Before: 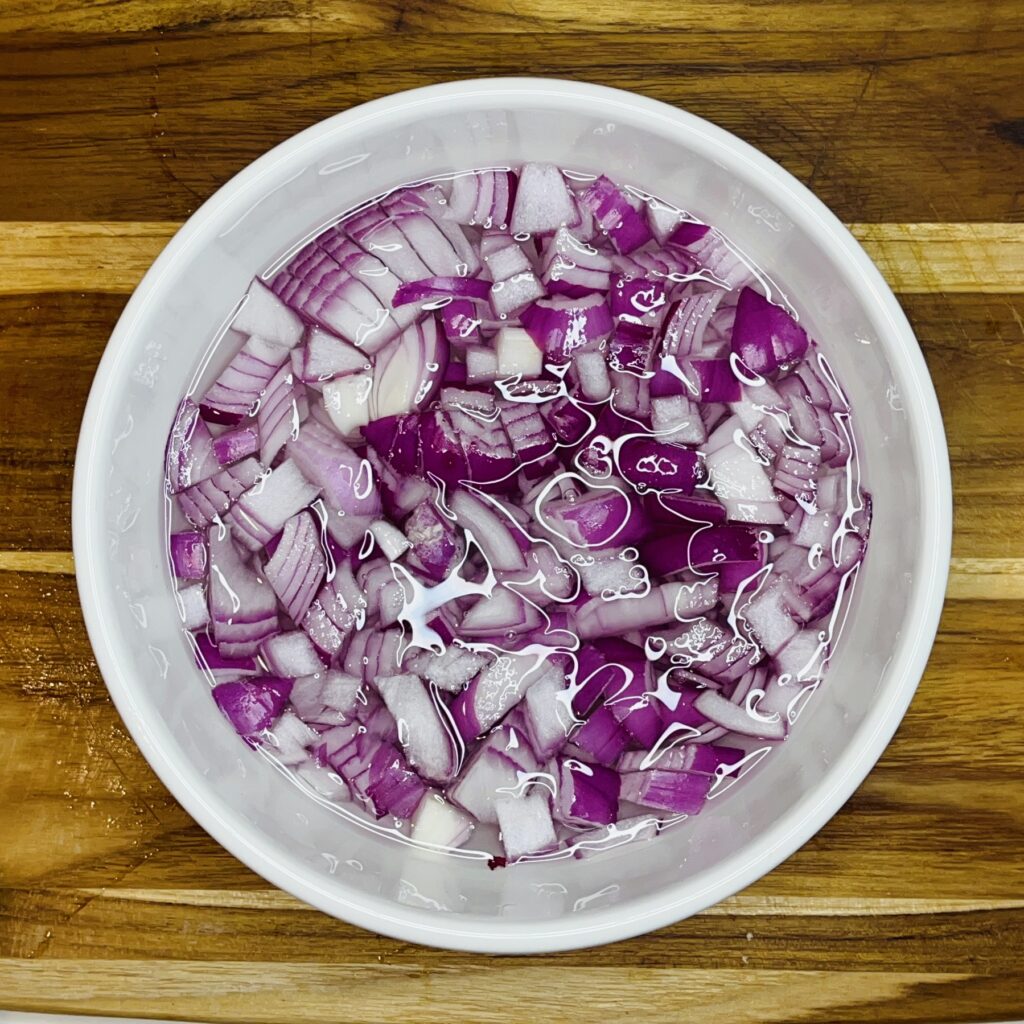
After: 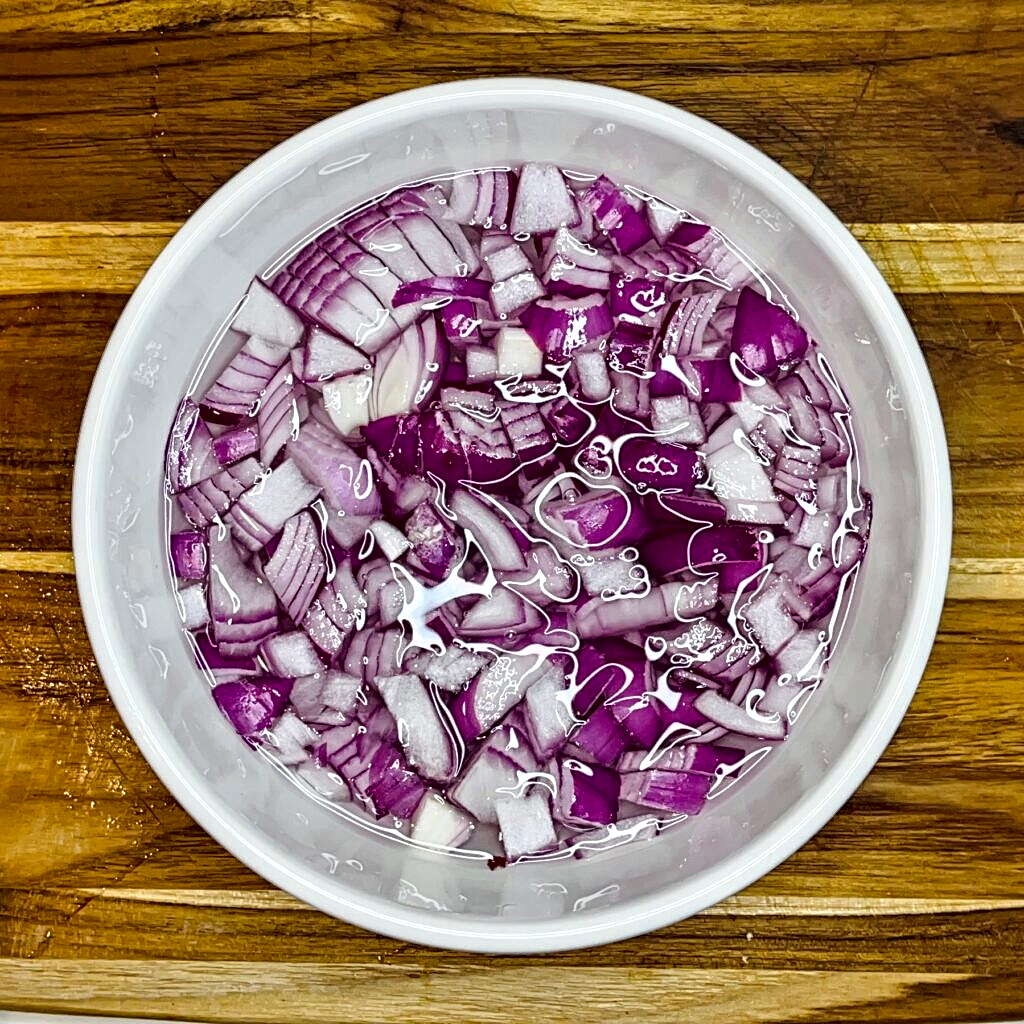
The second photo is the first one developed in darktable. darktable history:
contrast equalizer: octaves 7, y [[0.5, 0.542, 0.583, 0.625, 0.667, 0.708], [0.5 ×6], [0.5 ×6], [0 ×6], [0 ×6]]
shadows and highlights: low approximation 0.01, soften with gaussian
